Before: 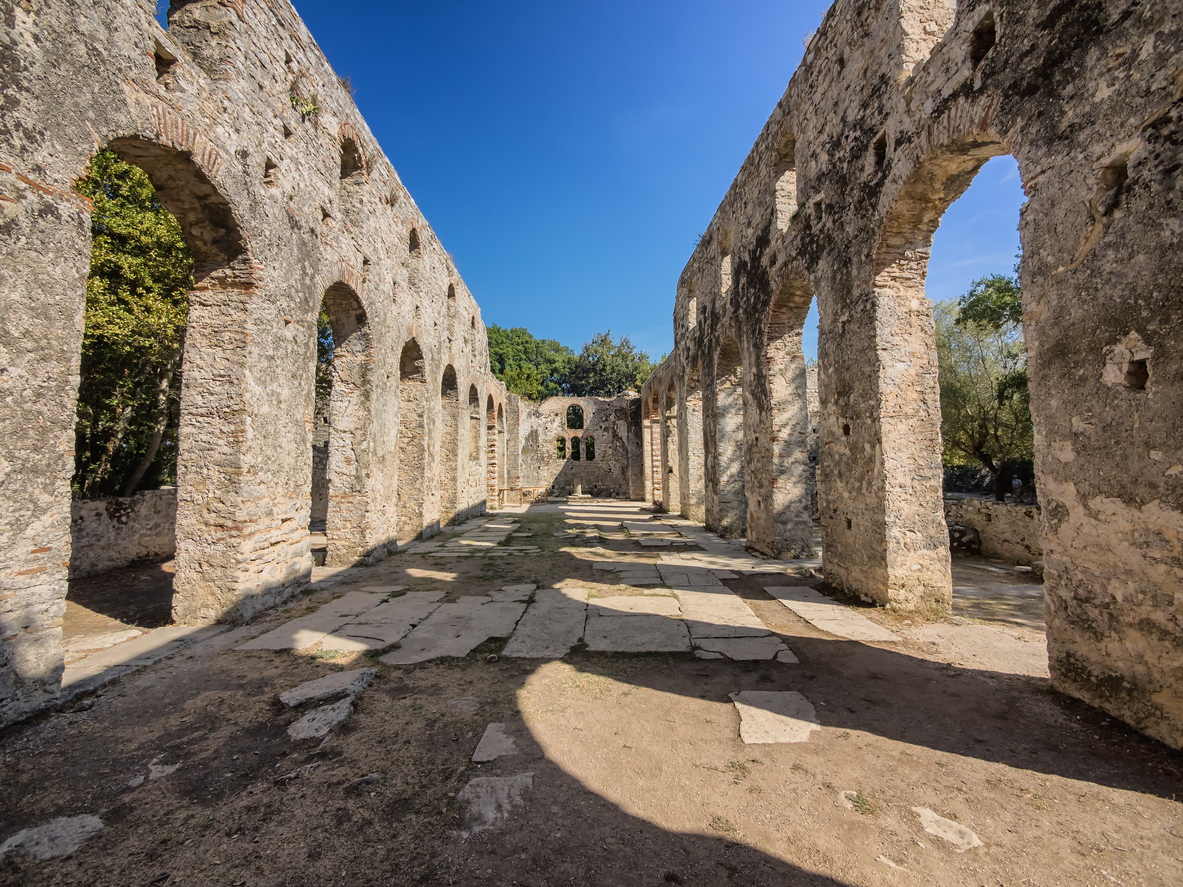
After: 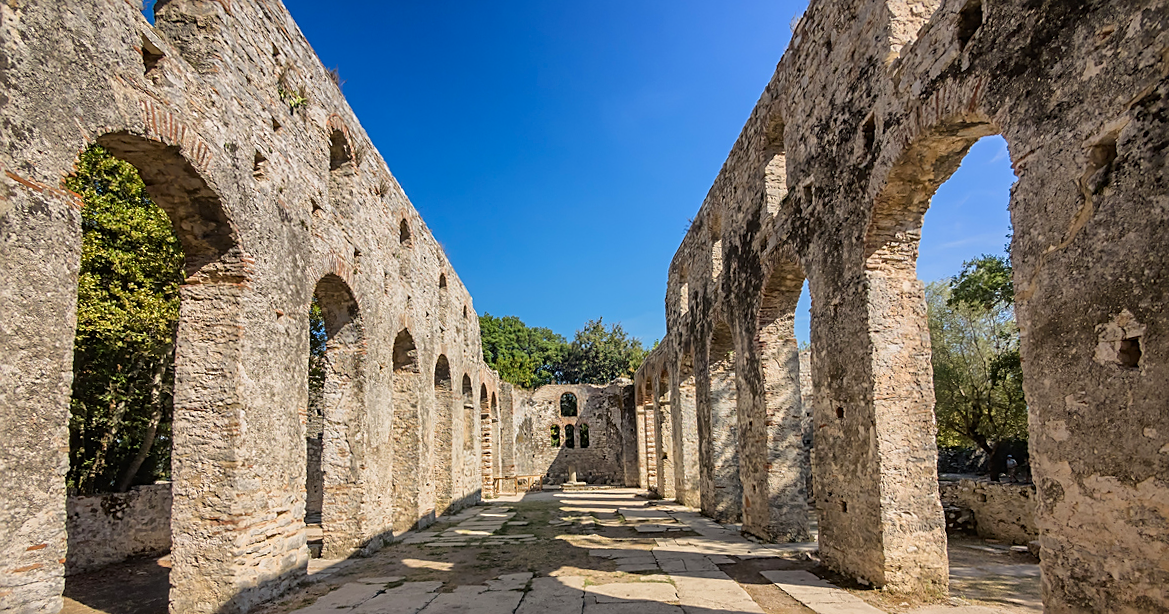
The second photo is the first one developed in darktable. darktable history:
sharpen: on, module defaults
color balance rgb: saturation formula JzAzBz (2021)
rotate and perspective: rotation -1°, crop left 0.011, crop right 0.989, crop top 0.025, crop bottom 0.975
contrast brightness saturation: saturation 0.13
crop: bottom 28.576%
